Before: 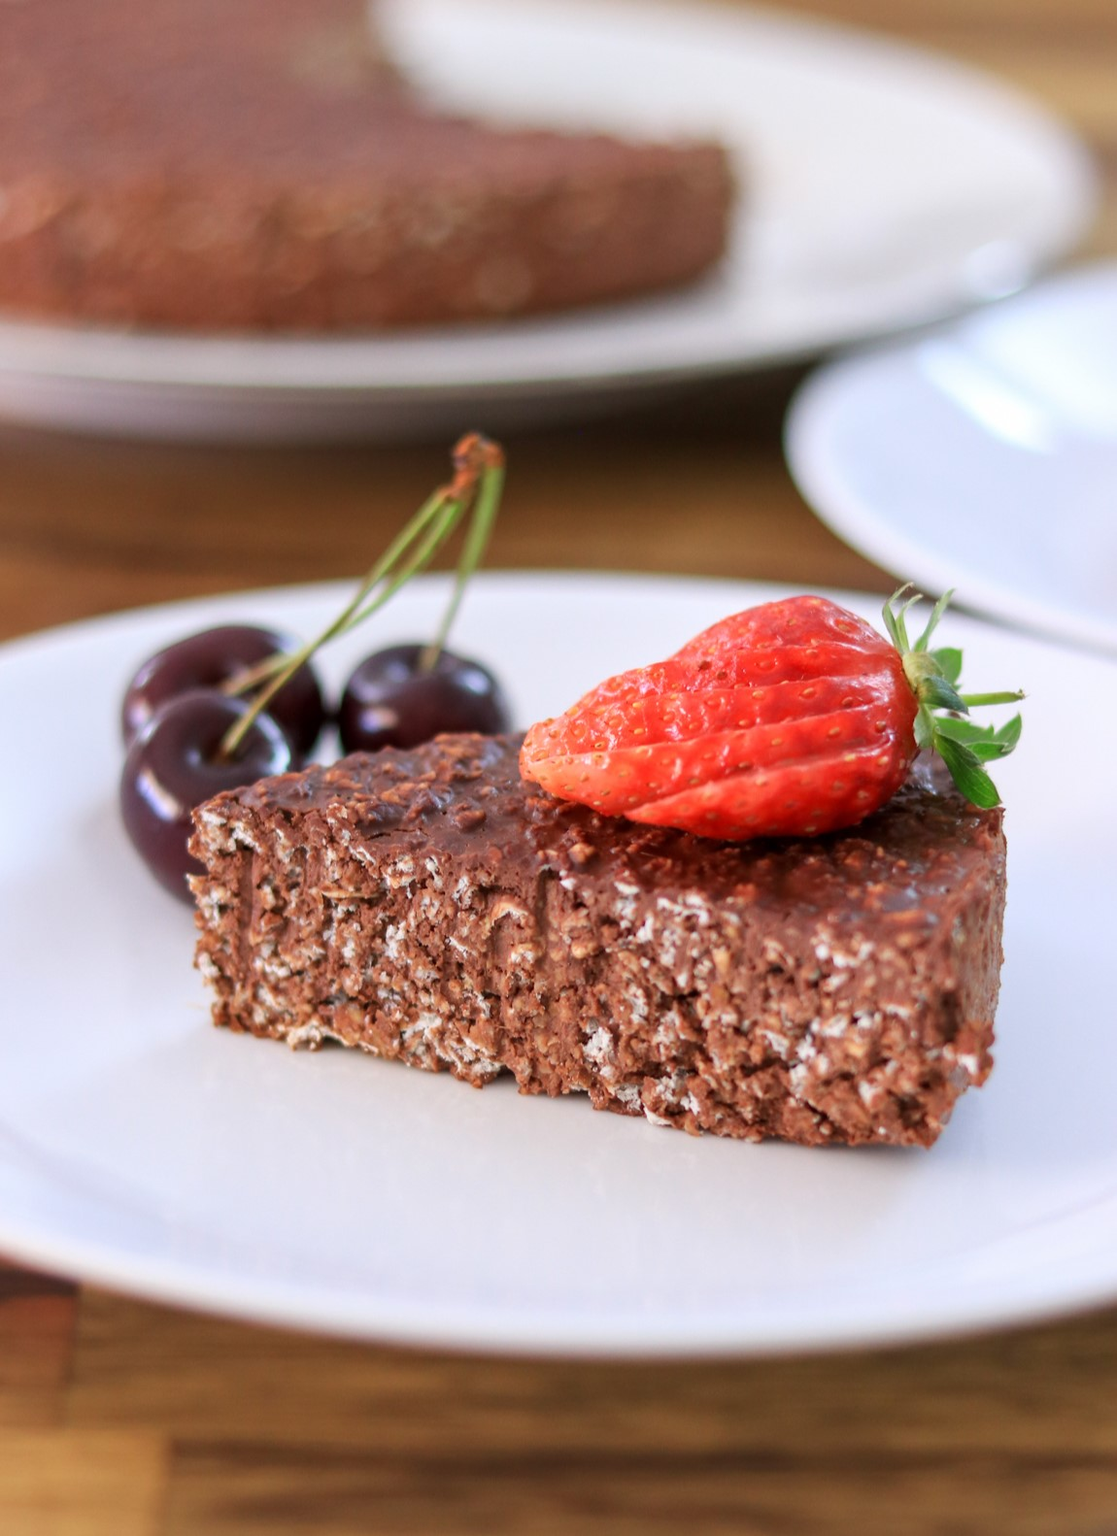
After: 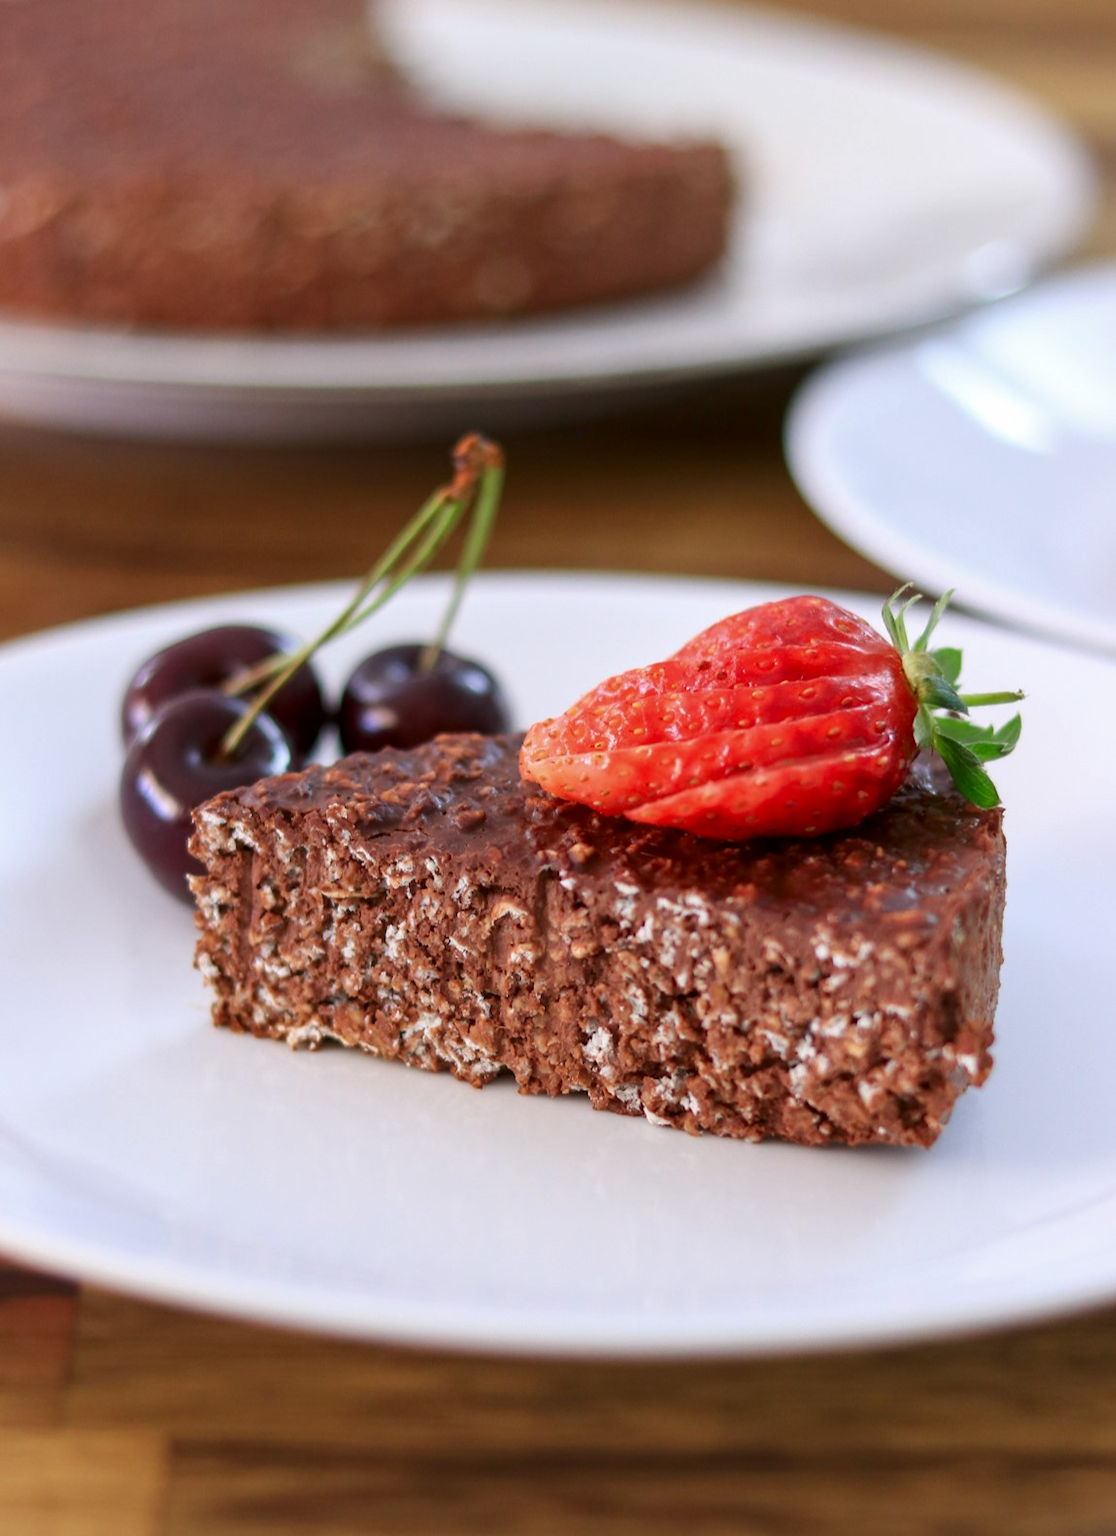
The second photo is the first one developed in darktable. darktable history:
contrast brightness saturation: brightness -0.09
